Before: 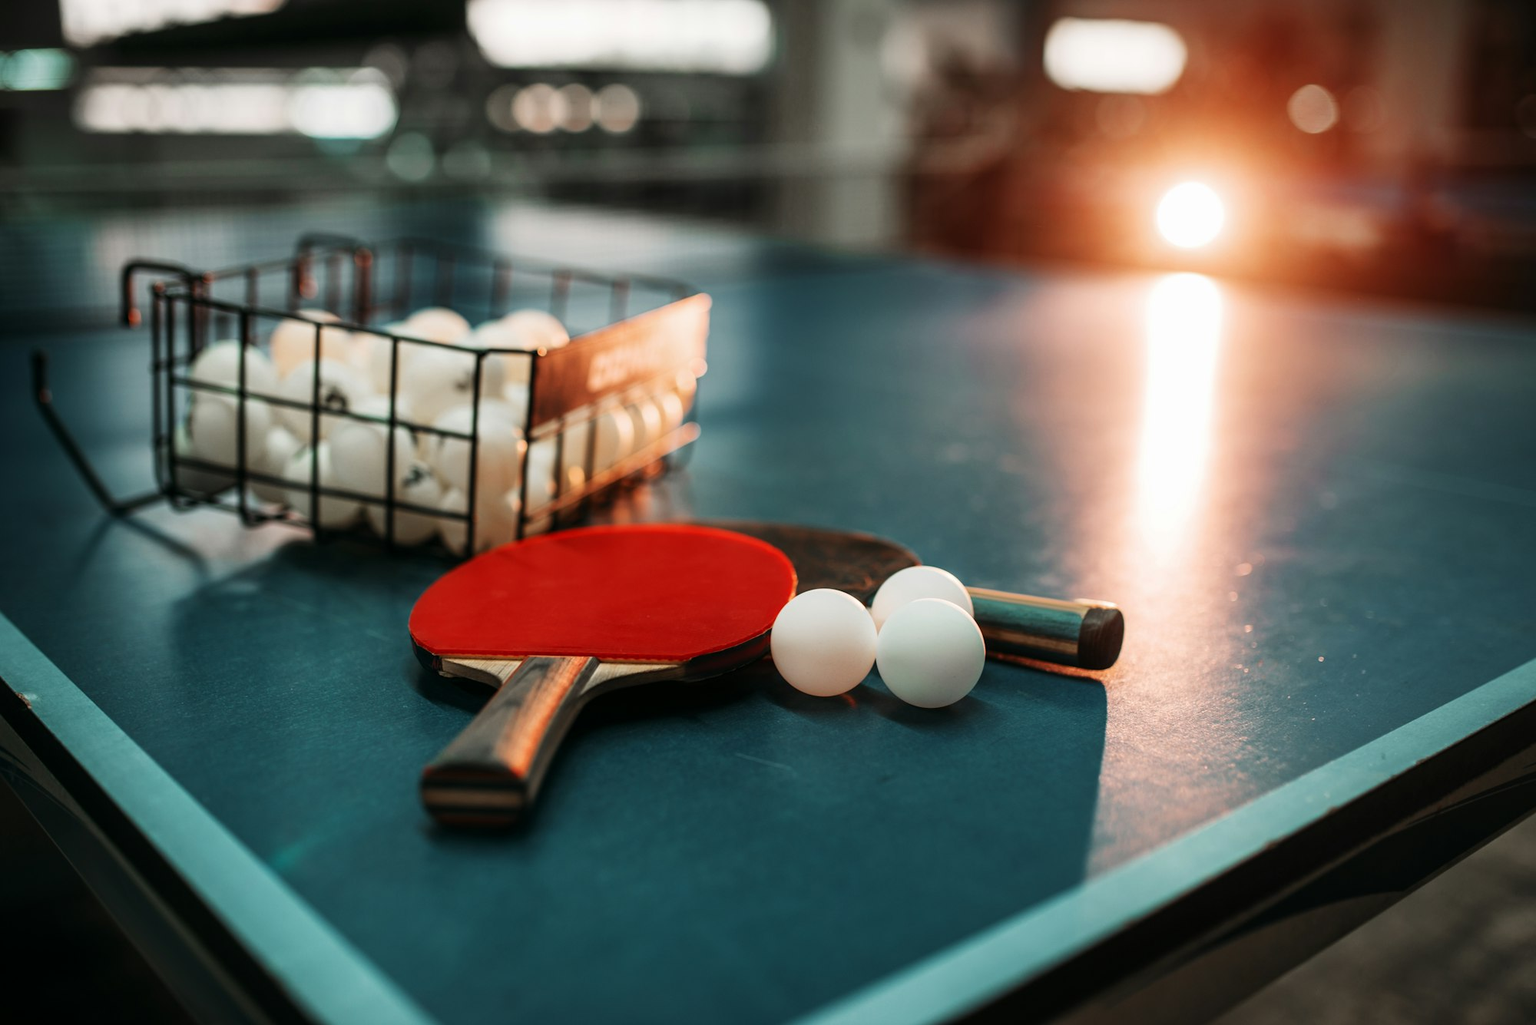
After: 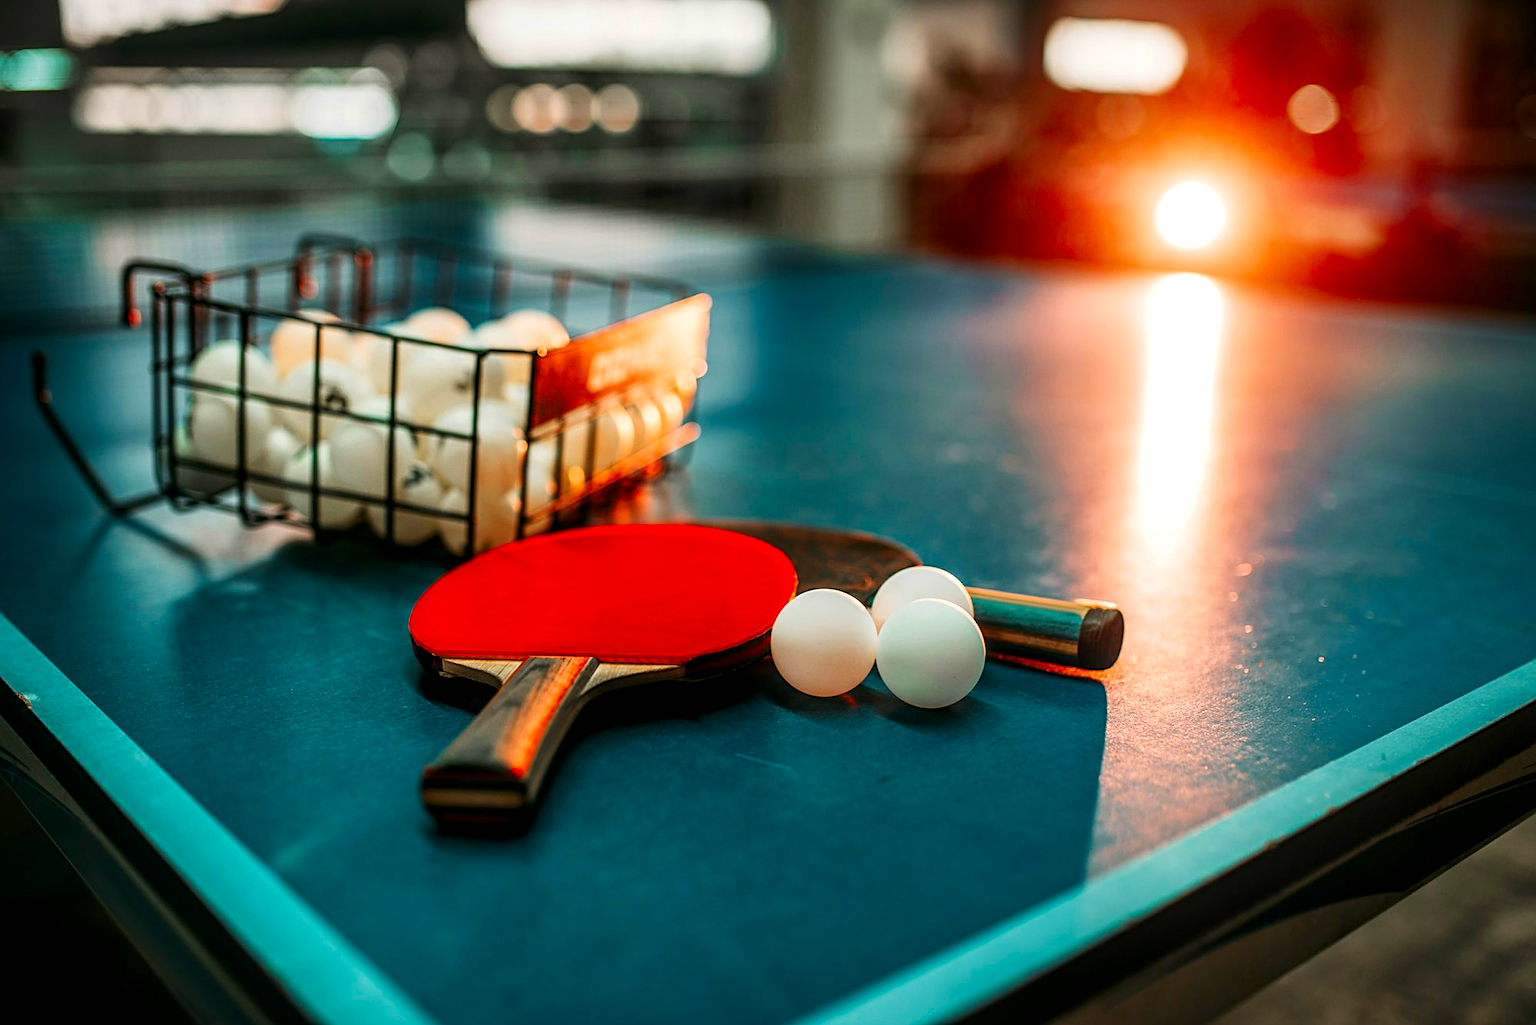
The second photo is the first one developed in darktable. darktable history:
sharpen: on, module defaults
local contrast: detail 130%
color correction: saturation 1.8
